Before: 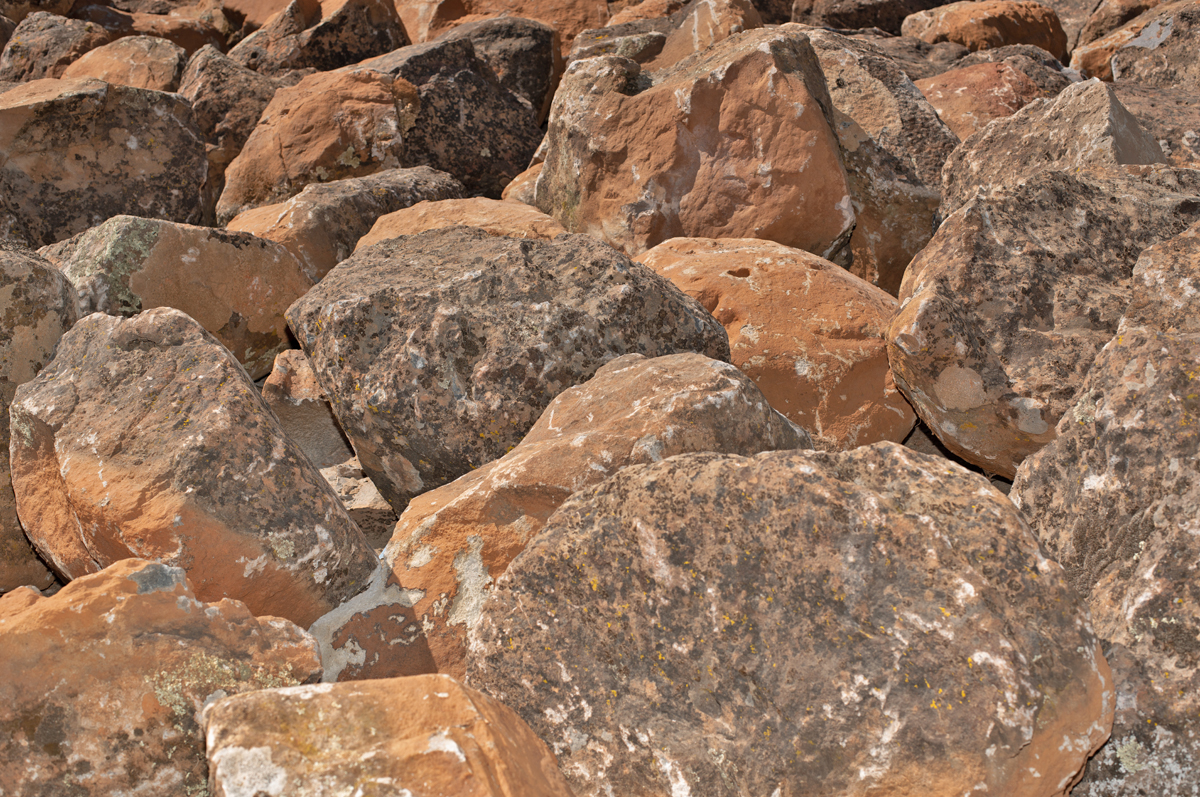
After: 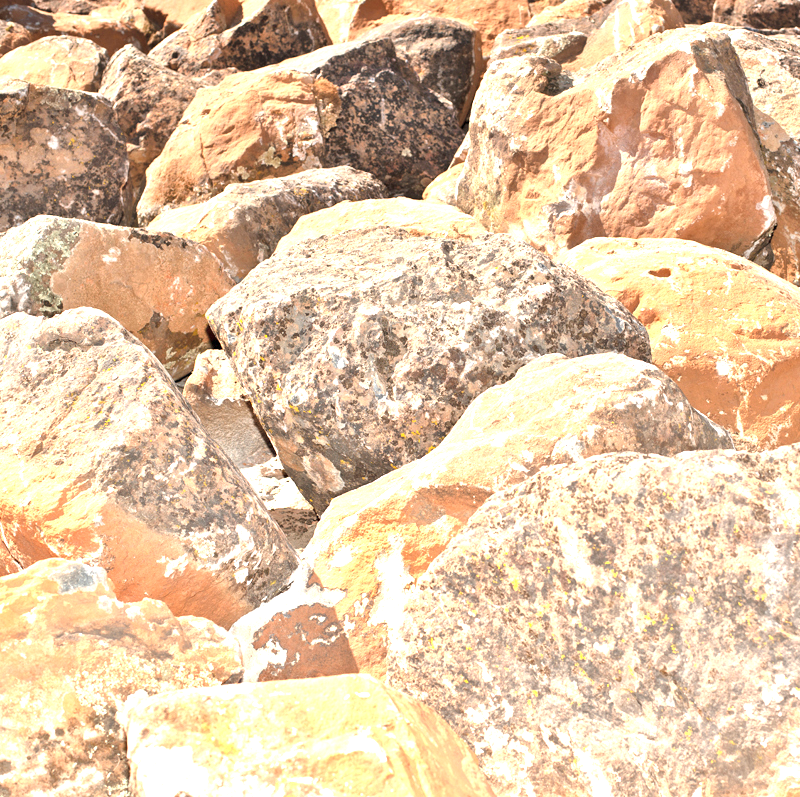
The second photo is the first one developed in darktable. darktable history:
exposure: black level correction 0, exposure 1.975 EV, compensate exposure bias true, compensate highlight preservation false
local contrast: mode bilateral grid, contrast 20, coarseness 50, detail 120%, midtone range 0.2
crop and rotate: left 6.617%, right 26.717%
